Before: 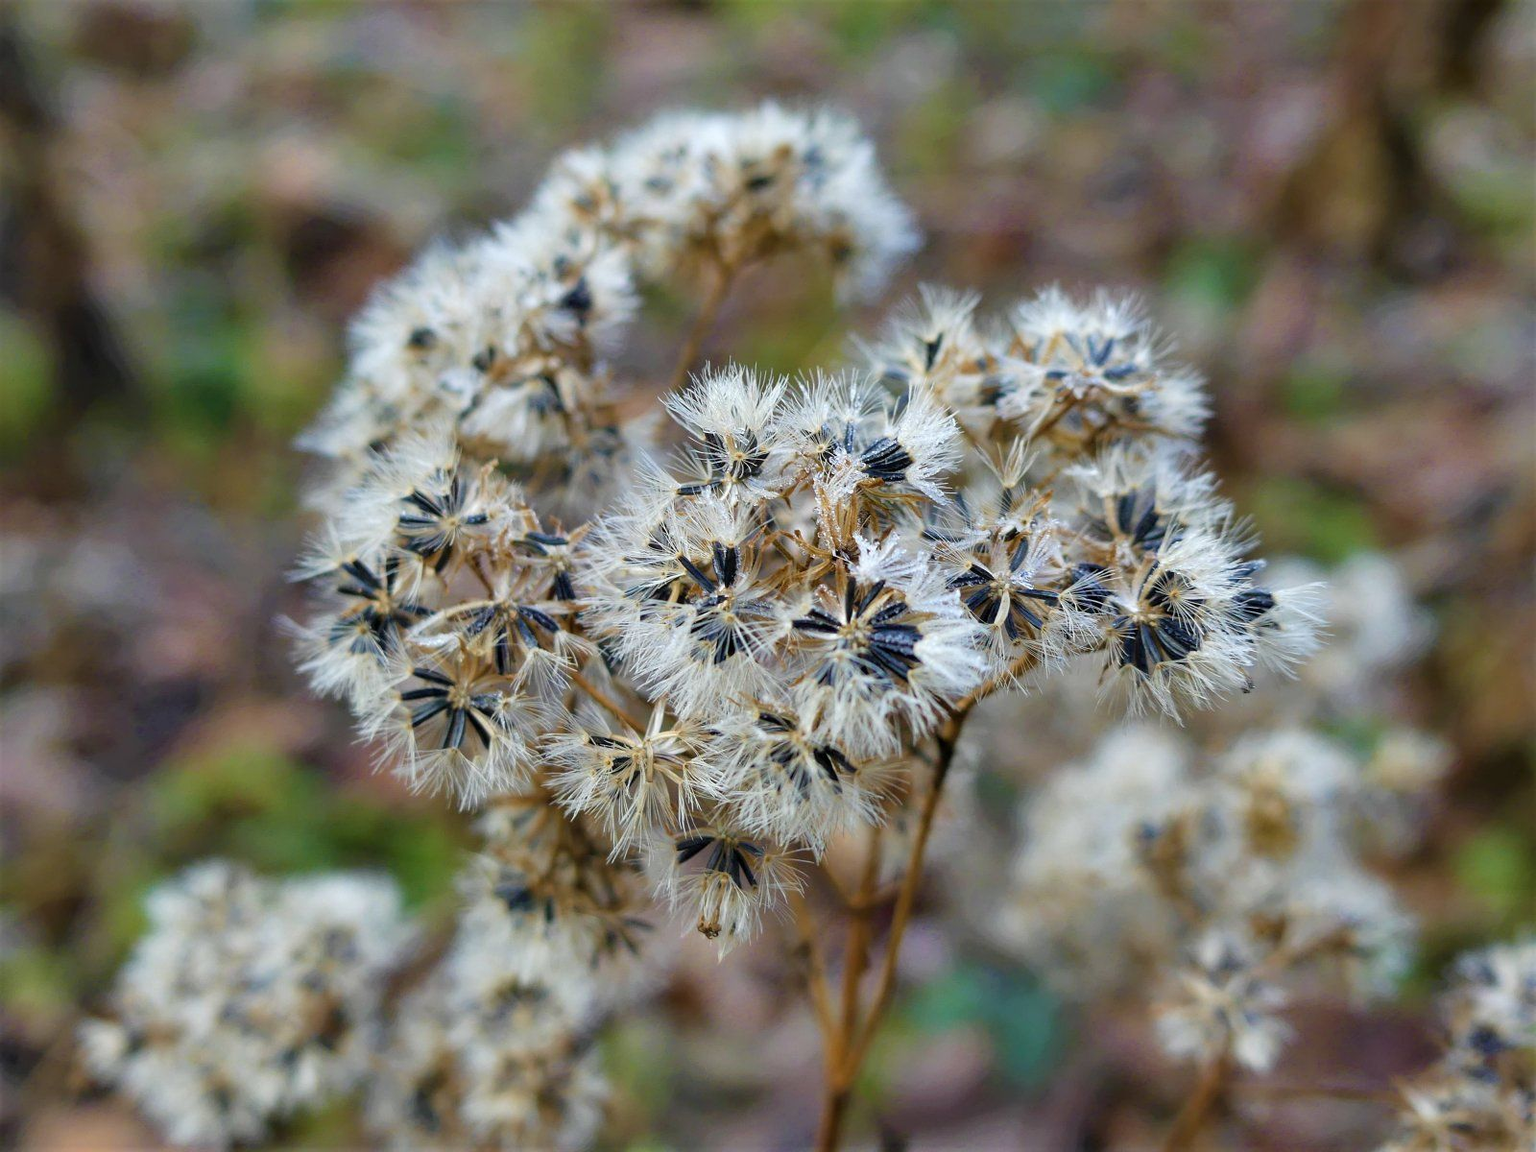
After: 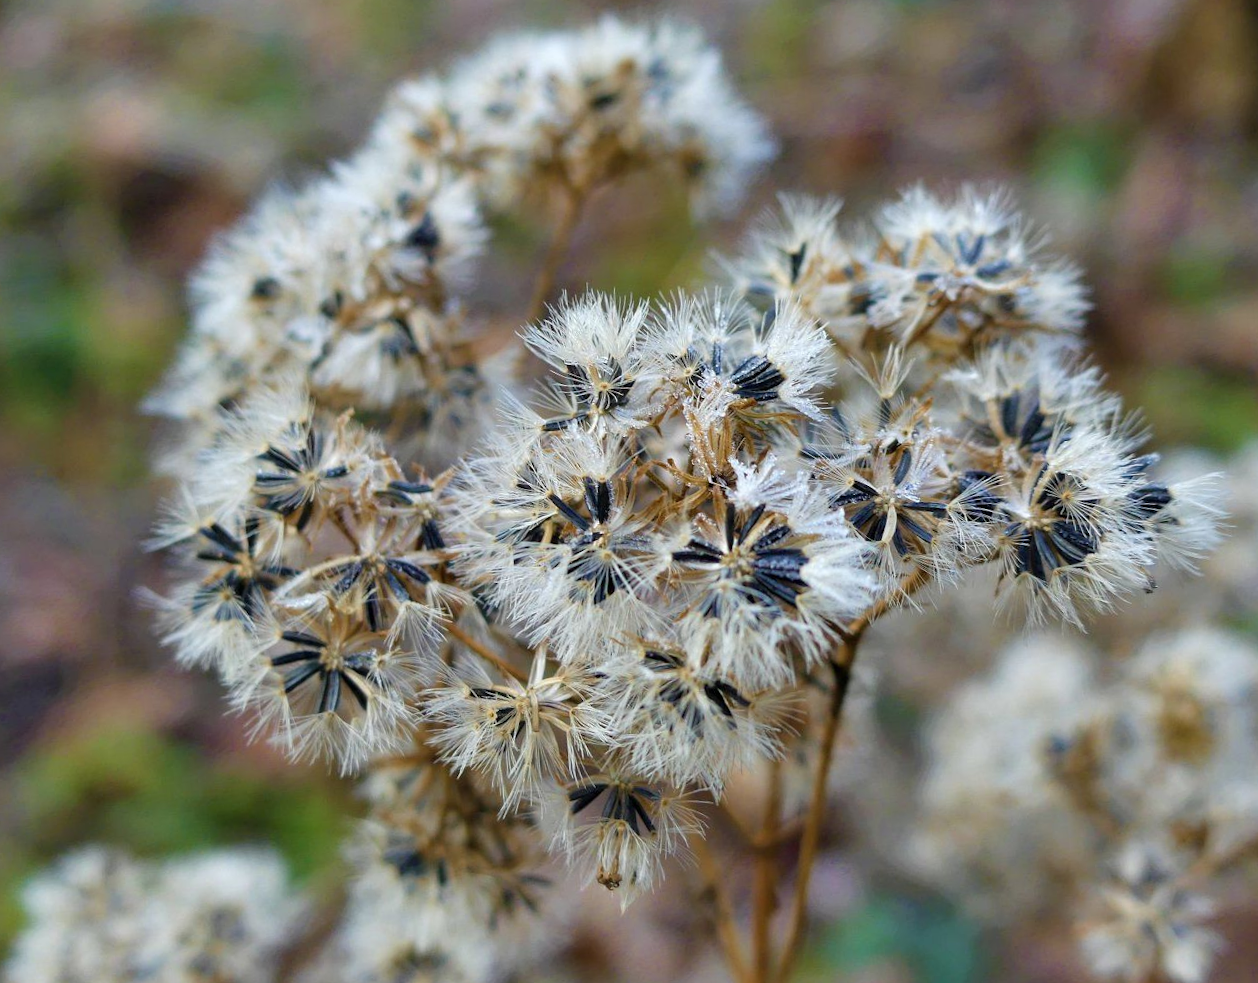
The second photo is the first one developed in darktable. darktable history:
rotate and perspective: rotation -4.25°, automatic cropping off
crop and rotate: left 11.831%, top 11.346%, right 13.429%, bottom 13.899%
